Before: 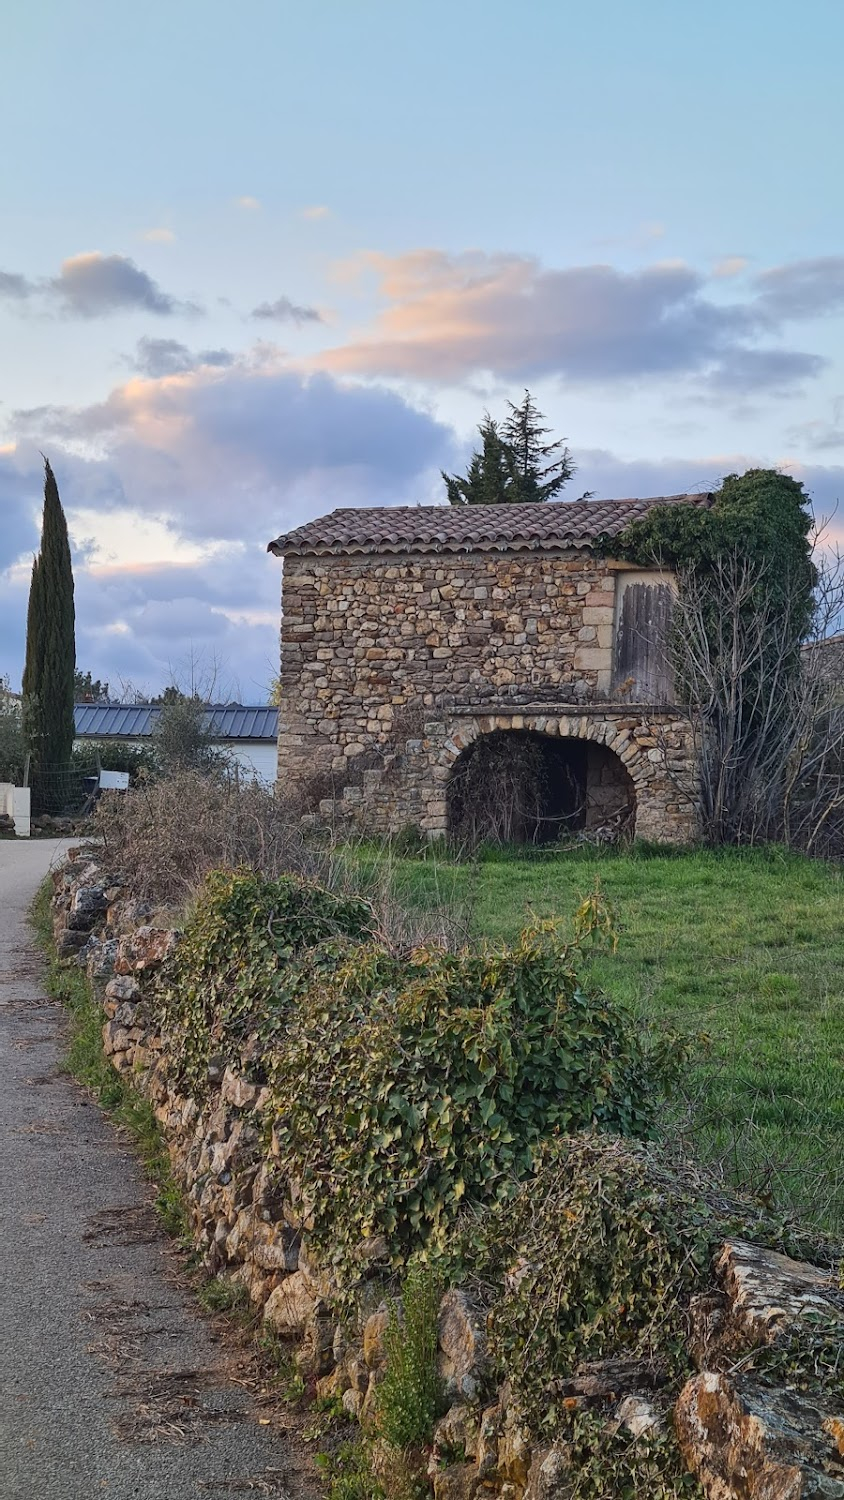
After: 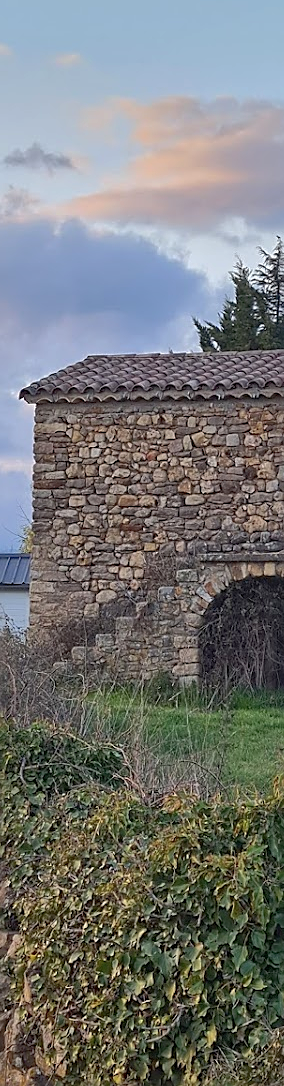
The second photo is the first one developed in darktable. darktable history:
shadows and highlights: on, module defaults
sharpen: on, module defaults
crop and rotate: left 29.46%, top 10.253%, right 36.806%, bottom 17.345%
